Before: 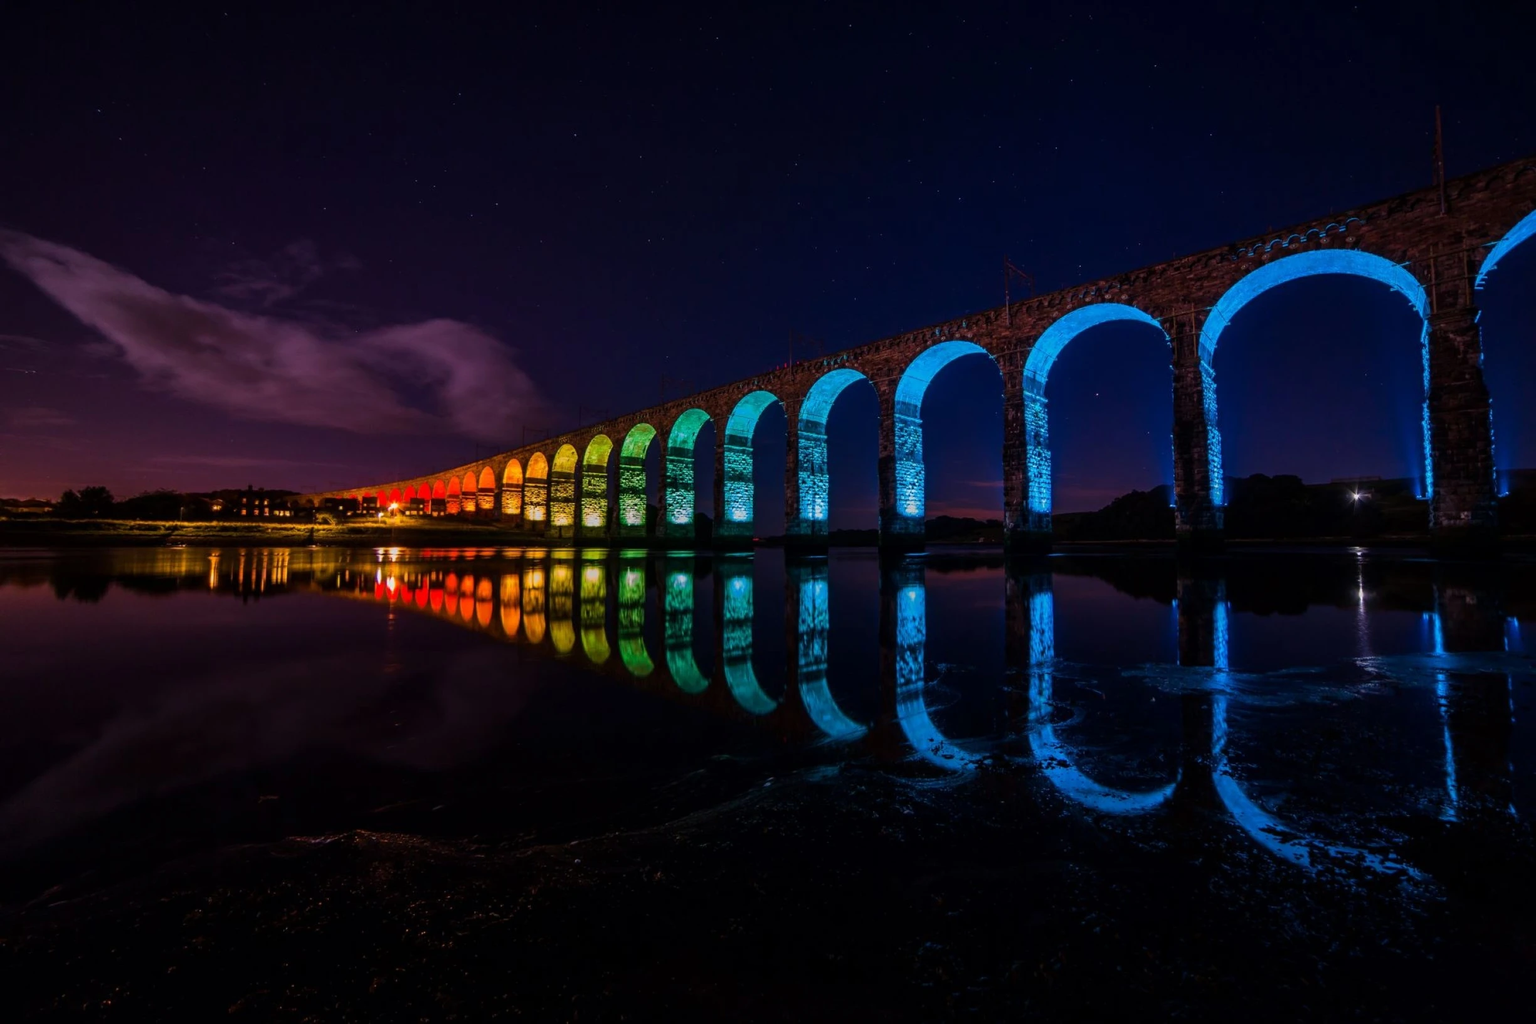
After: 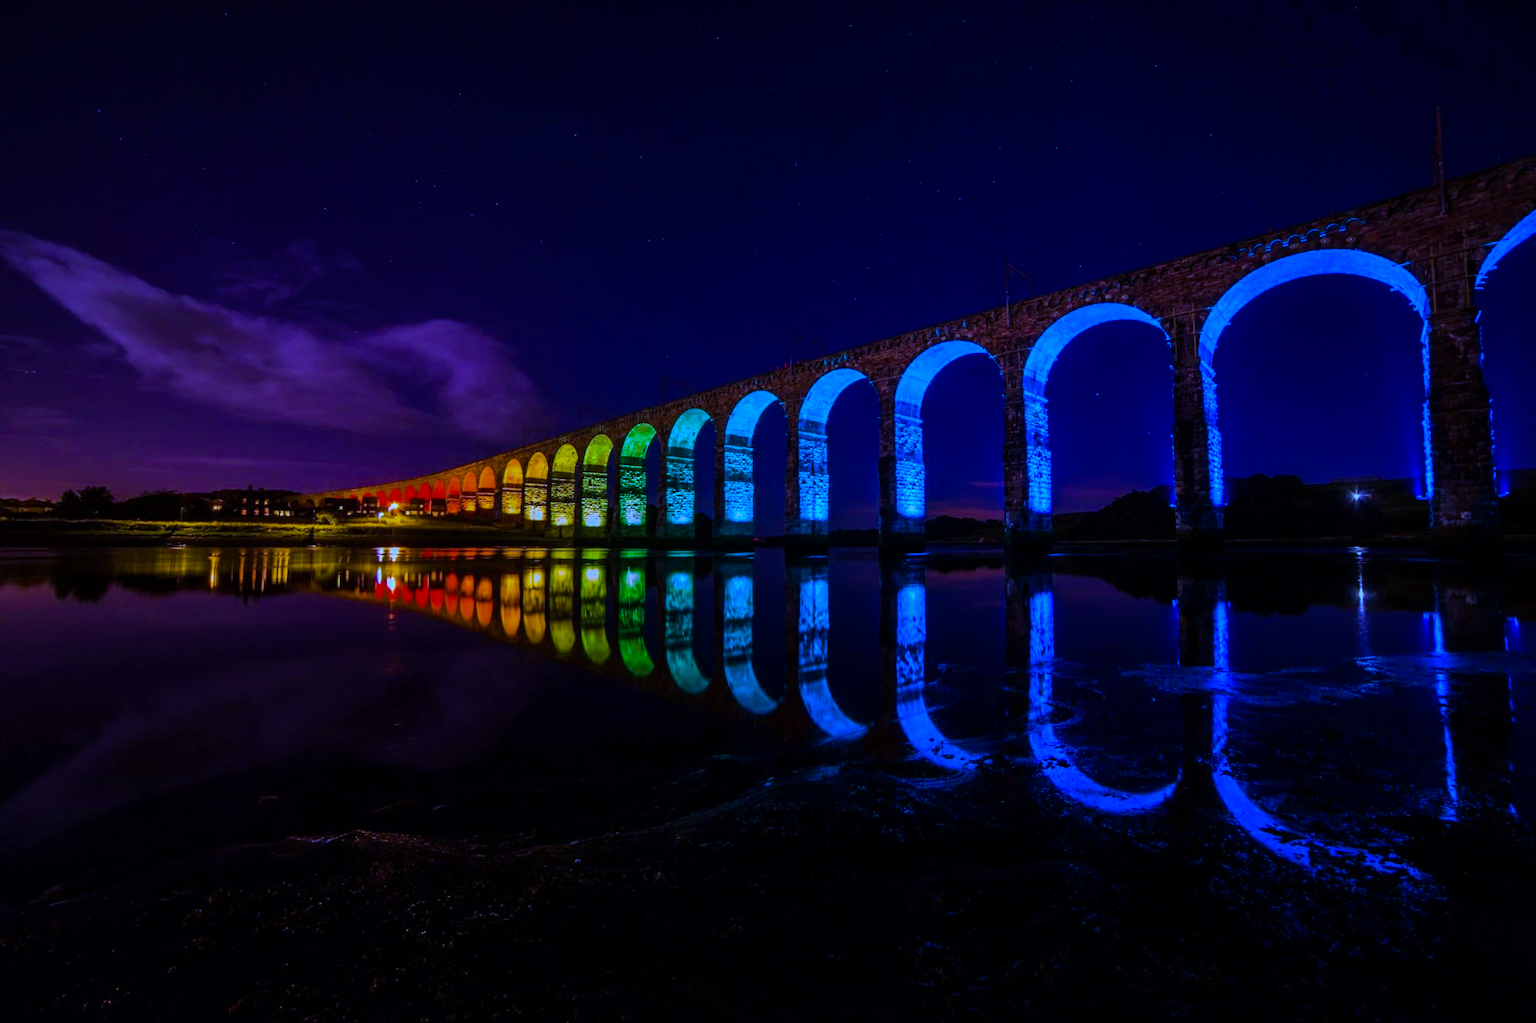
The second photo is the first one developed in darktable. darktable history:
color balance rgb: linear chroma grading › global chroma 15%, perceptual saturation grading › global saturation 30%
white balance: red 0.766, blue 1.537
